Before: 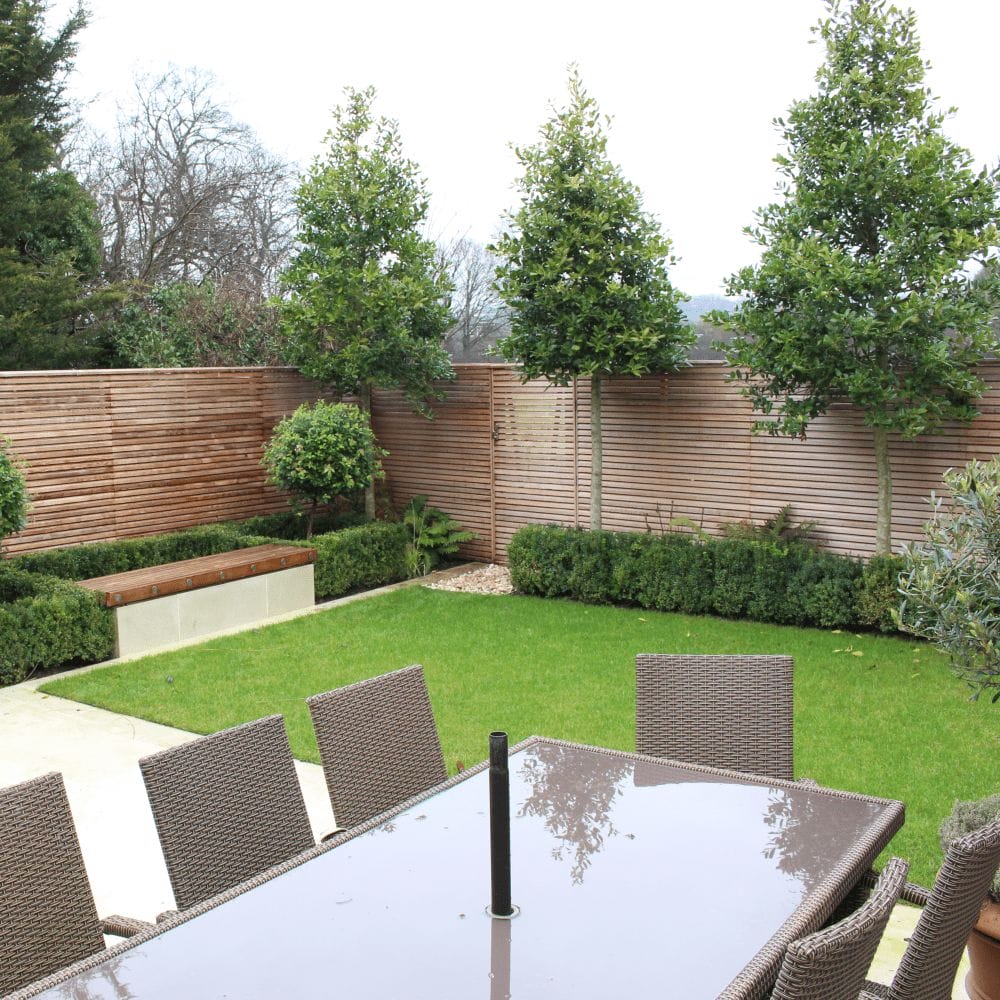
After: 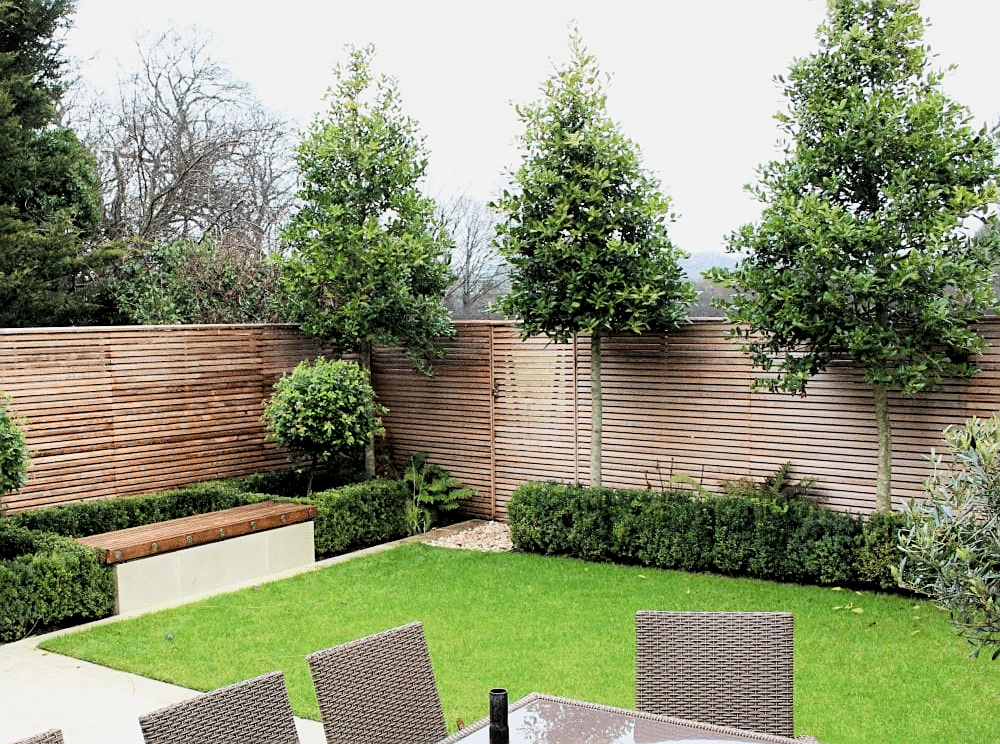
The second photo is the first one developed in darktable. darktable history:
contrast brightness saturation: contrast 0.07, brightness 0.08, saturation 0.179
crop: top 4.316%, bottom 21.209%
local contrast: highlights 100%, shadows 102%, detail 119%, midtone range 0.2
sharpen: on, module defaults
filmic rgb: black relative exposure -5.12 EV, white relative exposure 3.51 EV, hardness 3.17, contrast 1.399, highlights saturation mix -49.25%
contrast equalizer: octaves 7, y [[0.5, 0.542, 0.583, 0.625, 0.667, 0.708], [0.5 ×6], [0.5 ×6], [0 ×6], [0 ×6]], mix -0.117
